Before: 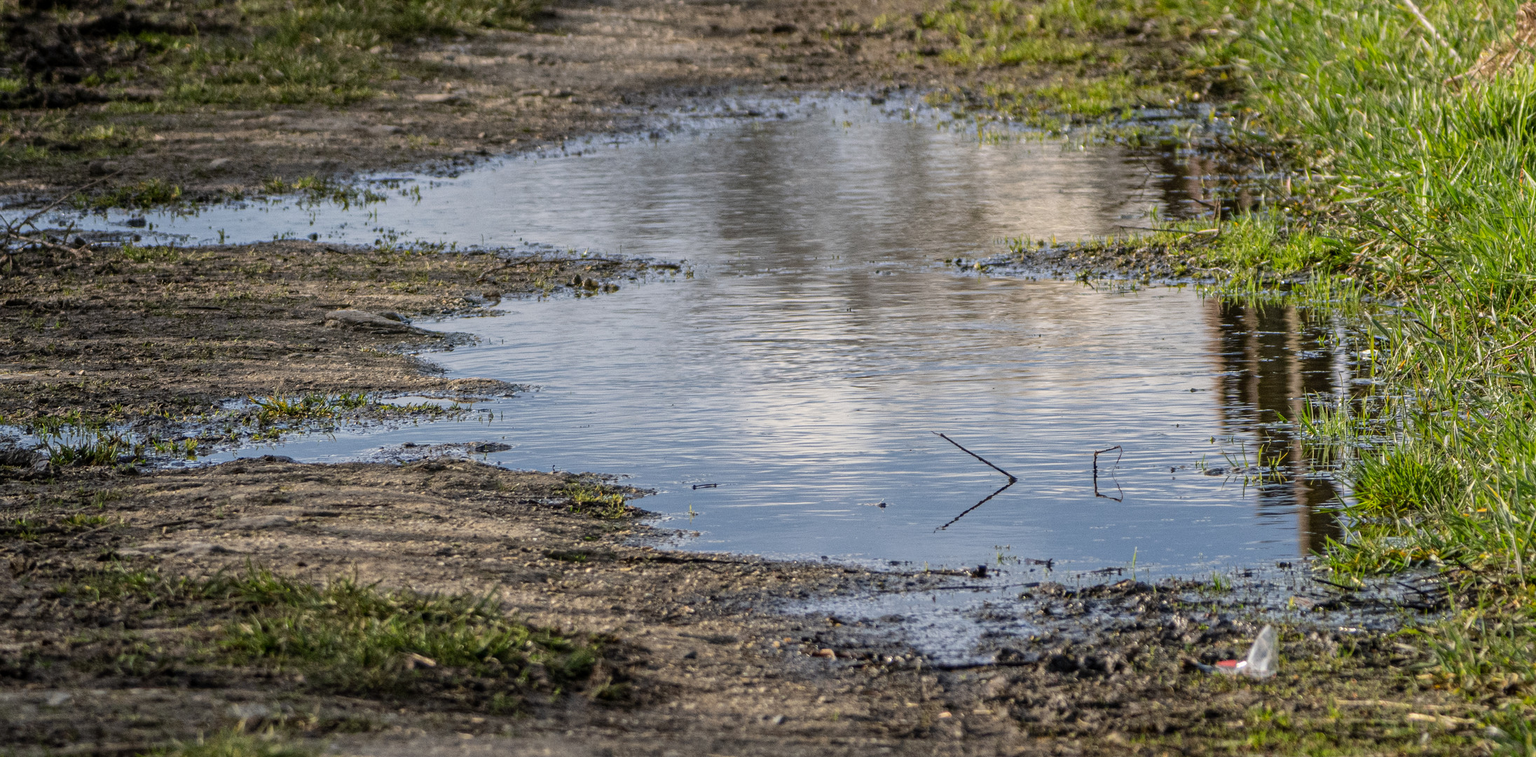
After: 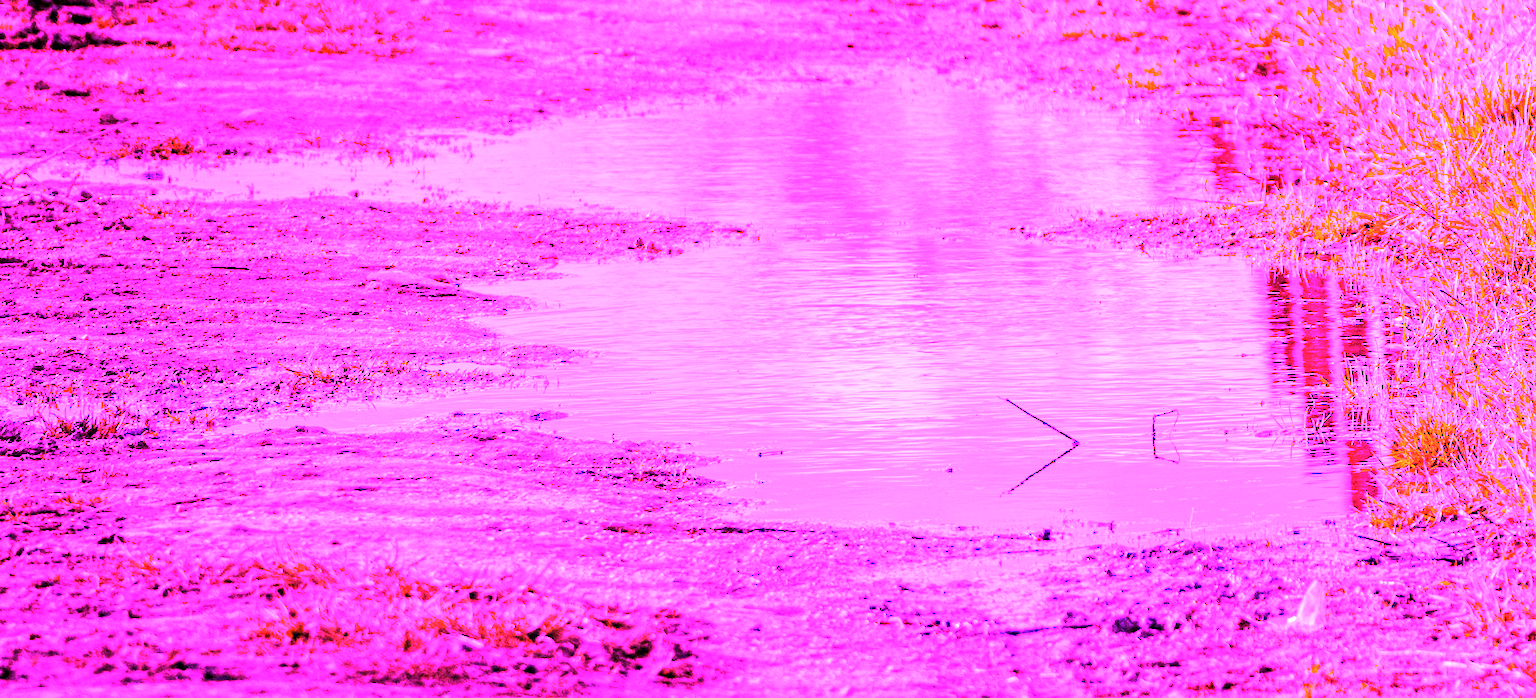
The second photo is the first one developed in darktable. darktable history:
rotate and perspective: rotation -0.013°, lens shift (vertical) -0.027, lens shift (horizontal) 0.178, crop left 0.016, crop right 0.989, crop top 0.082, crop bottom 0.918
white balance: red 8, blue 8
